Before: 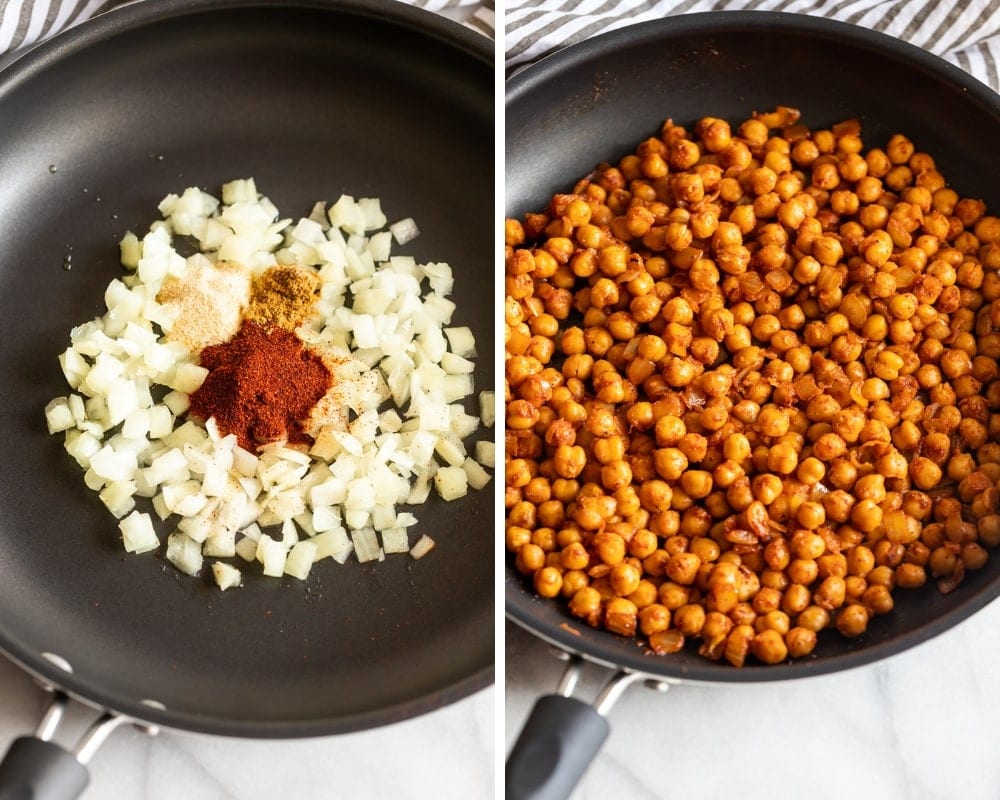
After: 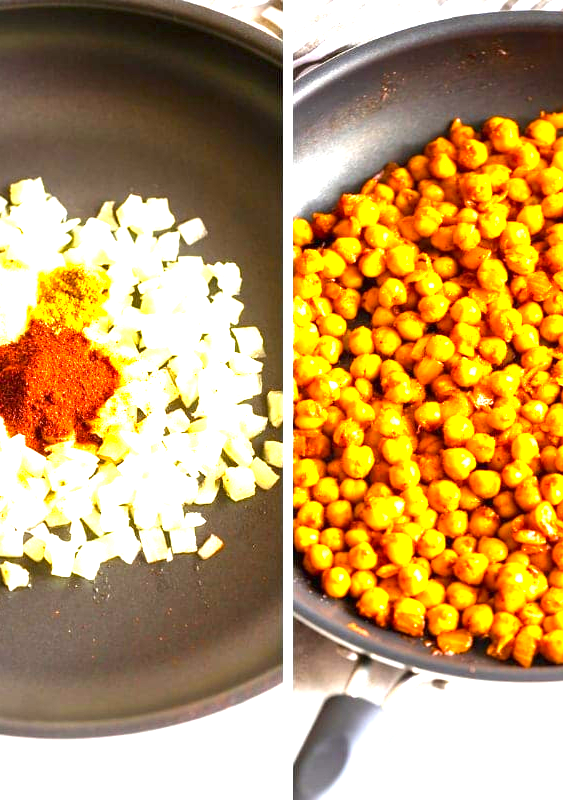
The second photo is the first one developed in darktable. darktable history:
color balance rgb: power › hue 73.8°, perceptual saturation grading › global saturation 25.616%, global vibrance 20%
exposure: black level correction 0, exposure 1.932 EV, compensate exposure bias true, compensate highlight preservation false
tone equalizer: on, module defaults
crop: left 21.234%, right 22.414%
